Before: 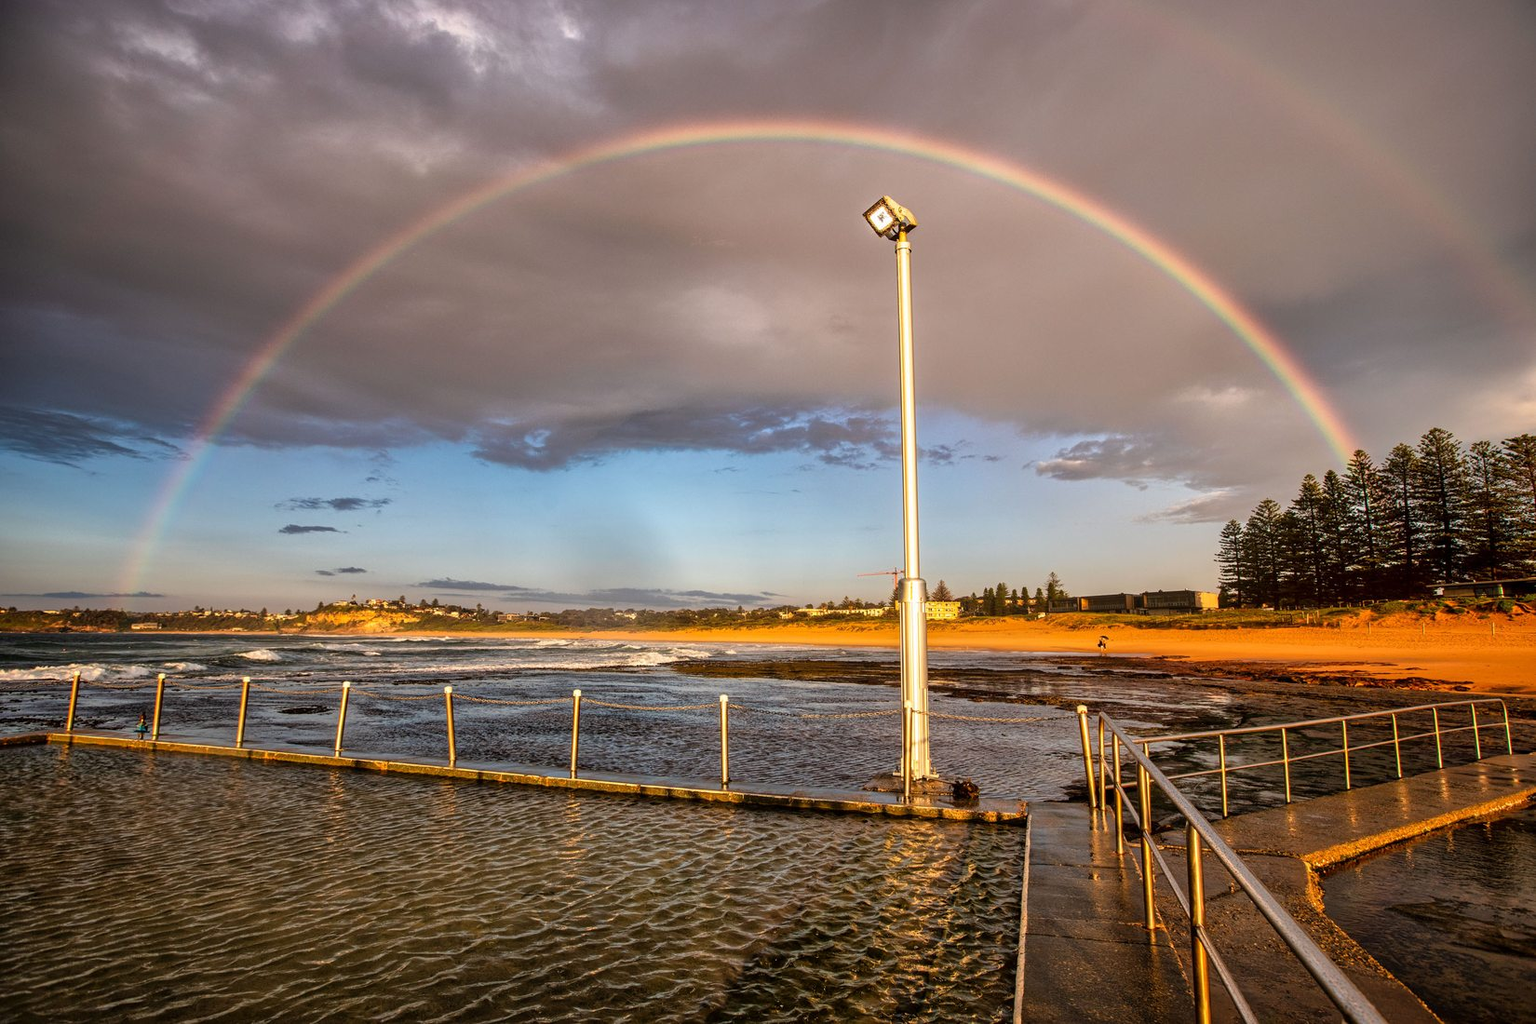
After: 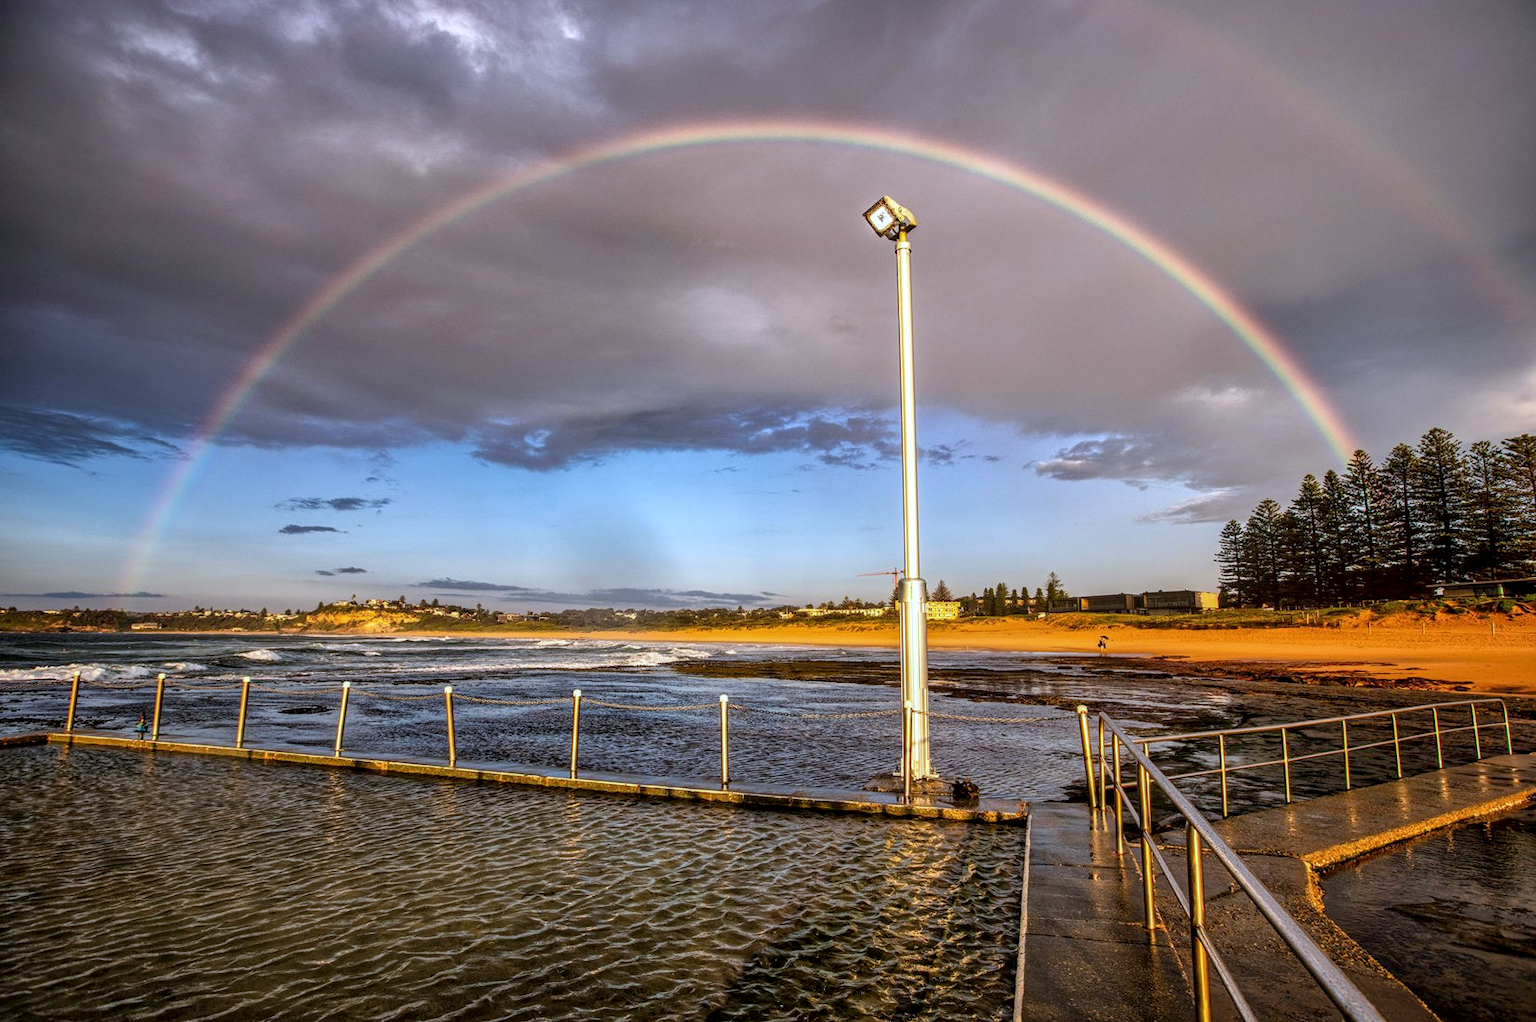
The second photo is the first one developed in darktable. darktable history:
white balance: red 0.926, green 1.003, blue 1.133
local contrast: on, module defaults
crop: top 0.05%, bottom 0.098%
